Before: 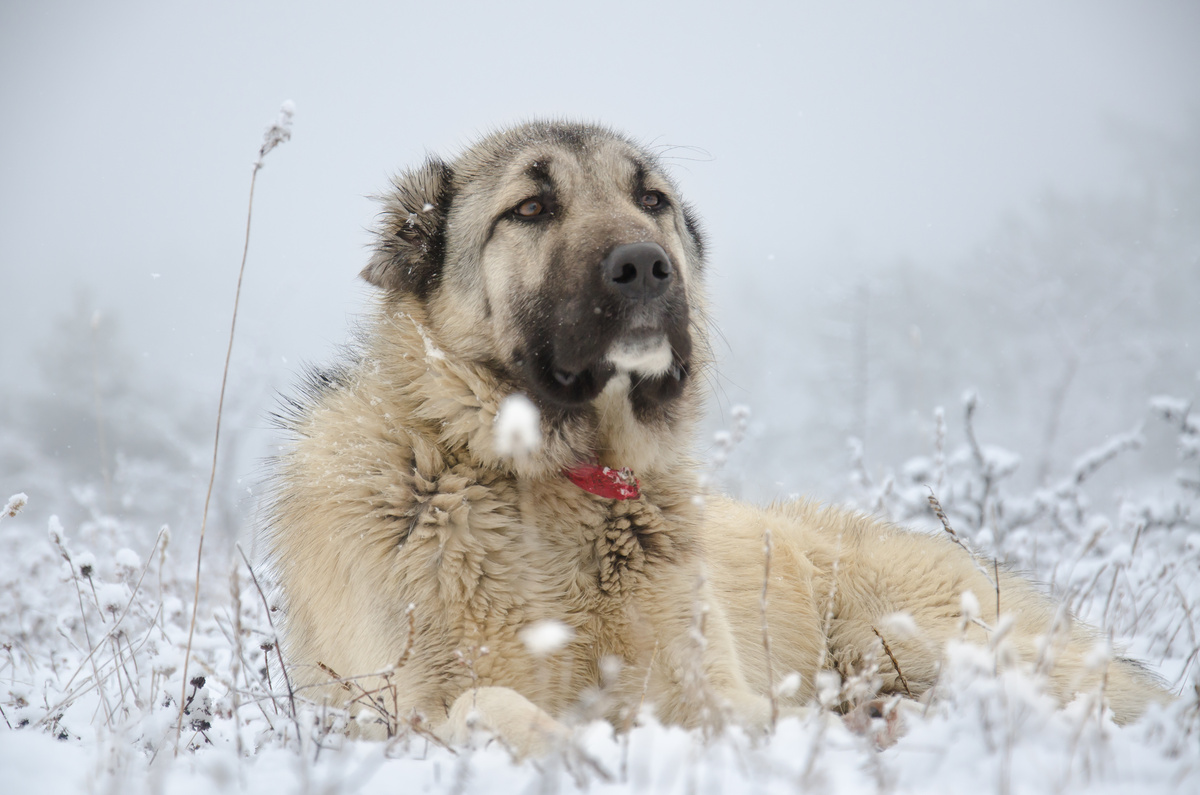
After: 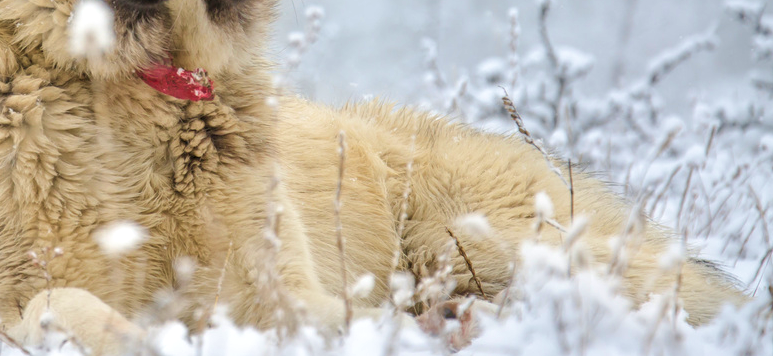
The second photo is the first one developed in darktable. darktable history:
velvia: strength 45%
tone equalizer: -8 EV 0.001 EV, -7 EV -0.004 EV, -6 EV 0.009 EV, -5 EV 0.032 EV, -4 EV 0.276 EV, -3 EV 0.644 EV, -2 EV 0.584 EV, -1 EV 0.187 EV, +0 EV 0.024 EV
crop and rotate: left 35.509%, top 50.238%, bottom 4.934%
local contrast: on, module defaults
